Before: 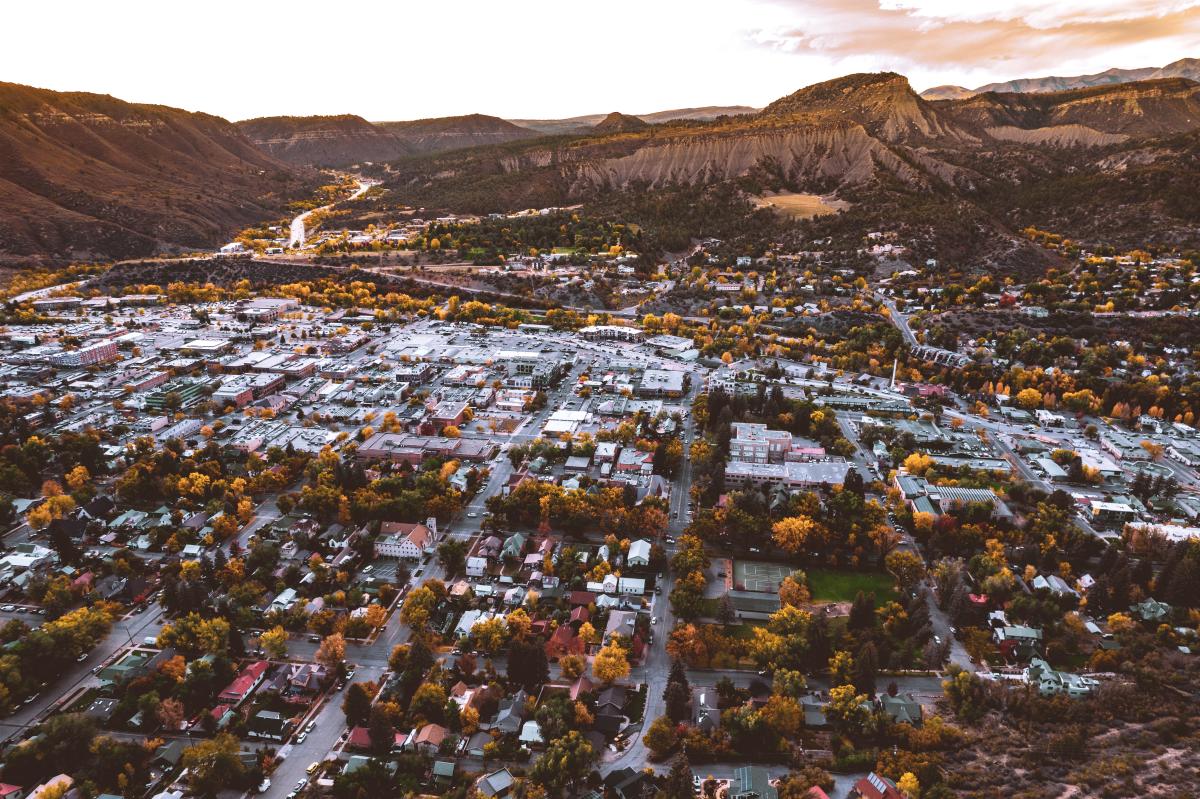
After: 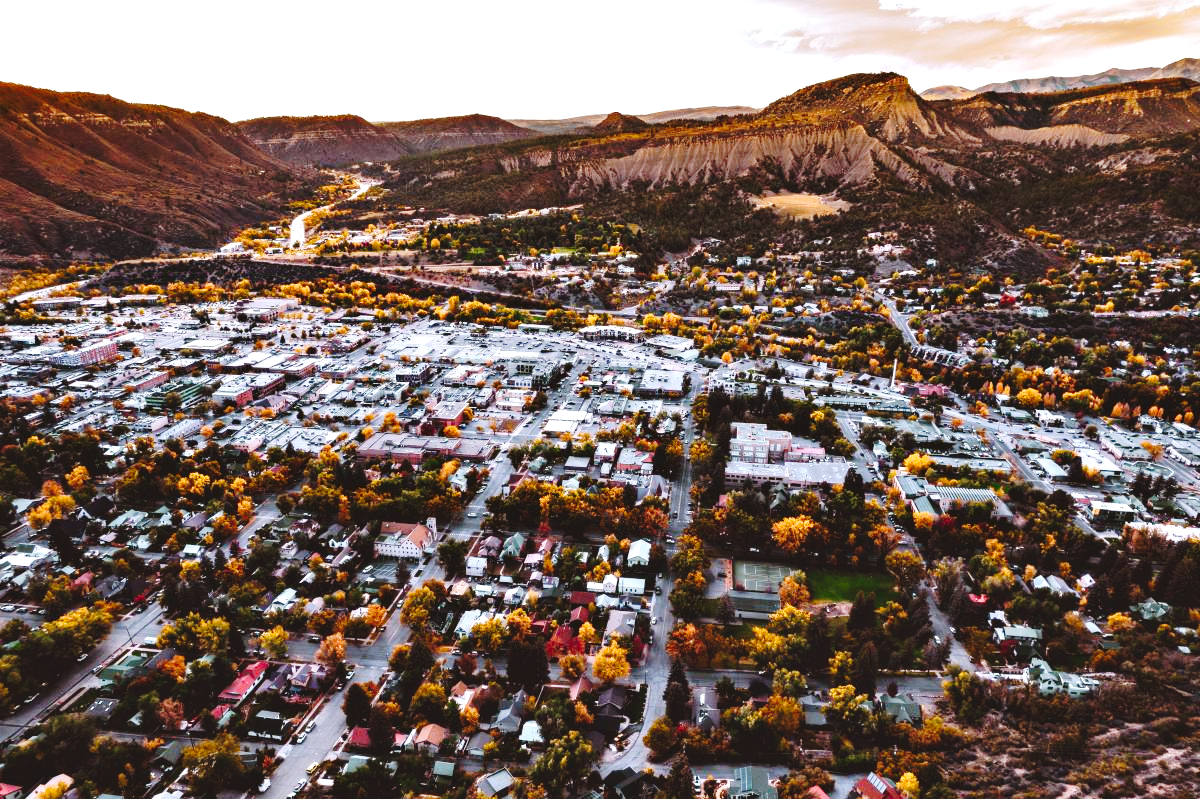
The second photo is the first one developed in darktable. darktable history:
contrast equalizer: octaves 7, y [[0.528, 0.548, 0.563, 0.562, 0.546, 0.526], [0.55 ×6], [0 ×6], [0 ×6], [0 ×6]]
tone curve: curves: ch0 [(0, 0) (0.003, 0.049) (0.011, 0.052) (0.025, 0.057) (0.044, 0.069) (0.069, 0.076) (0.1, 0.09) (0.136, 0.111) (0.177, 0.15) (0.224, 0.197) (0.277, 0.267) (0.335, 0.366) (0.399, 0.477) (0.468, 0.561) (0.543, 0.651) (0.623, 0.733) (0.709, 0.804) (0.801, 0.869) (0.898, 0.924) (1, 1)], preserve colors none
